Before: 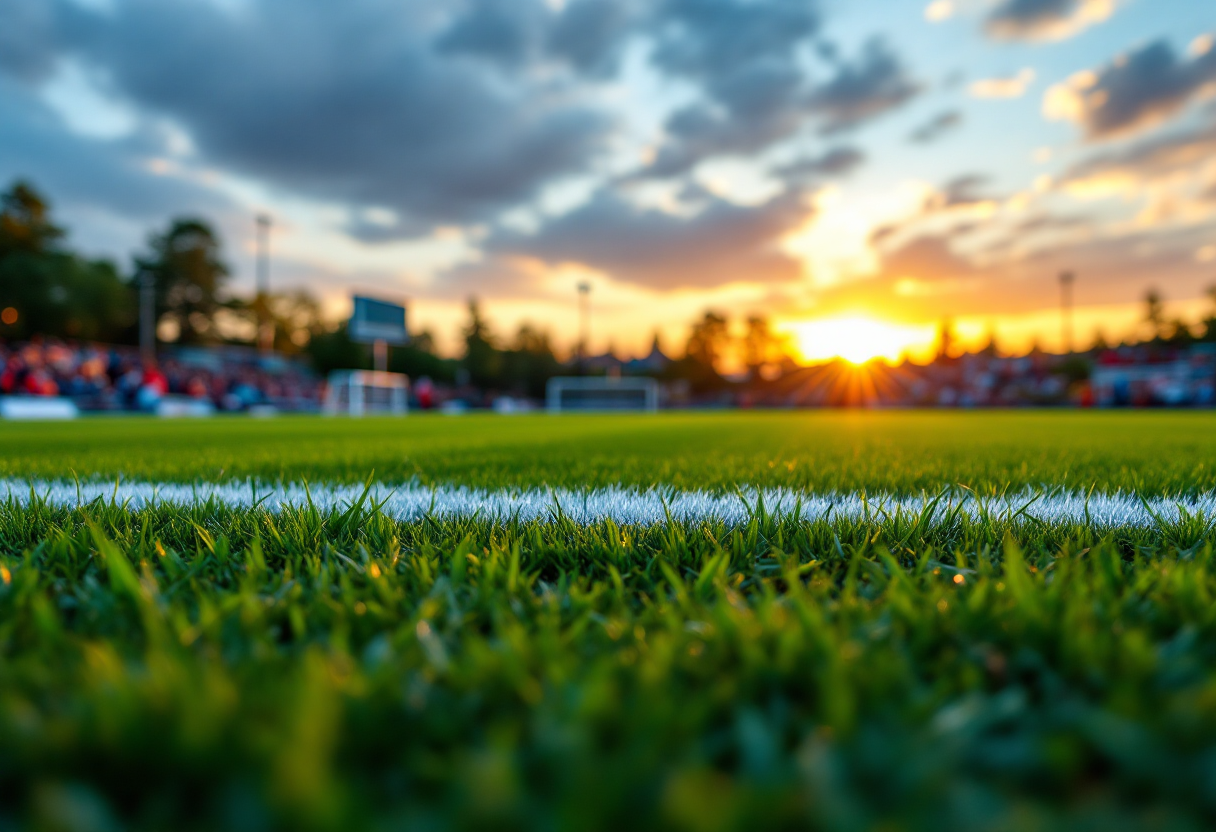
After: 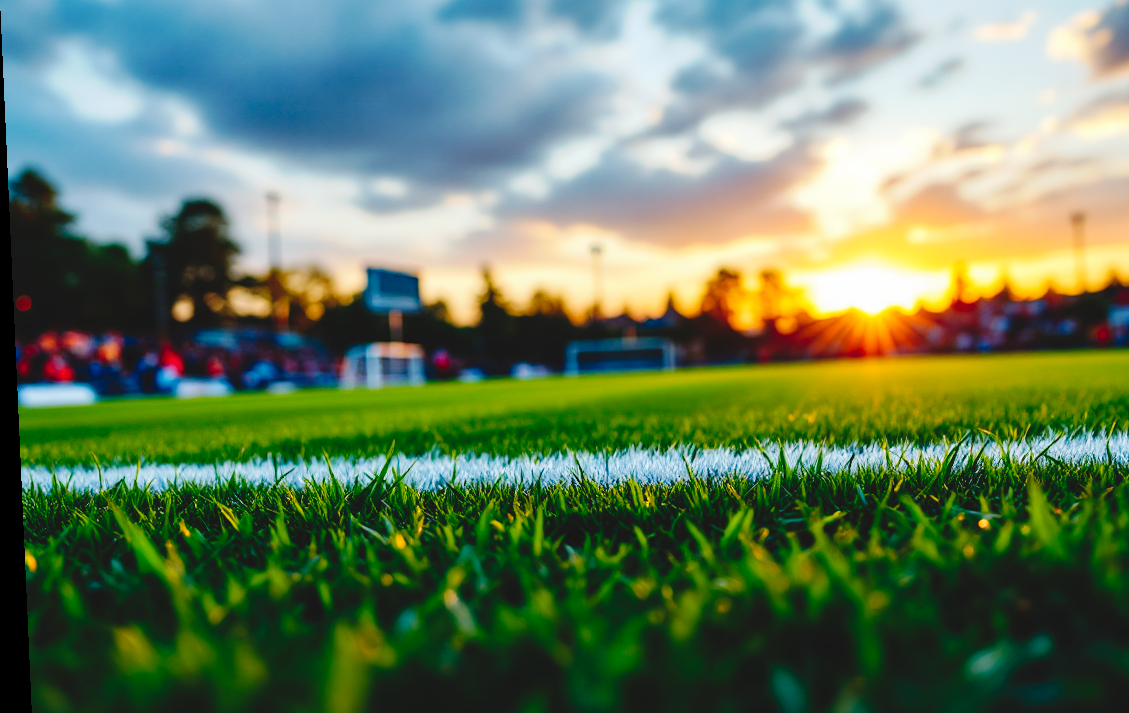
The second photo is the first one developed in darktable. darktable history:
crop: top 7.49%, right 9.717%, bottom 11.943%
tone curve: curves: ch0 [(0, 0) (0.003, 0.075) (0.011, 0.079) (0.025, 0.079) (0.044, 0.082) (0.069, 0.085) (0.1, 0.089) (0.136, 0.096) (0.177, 0.105) (0.224, 0.14) (0.277, 0.202) (0.335, 0.304) (0.399, 0.417) (0.468, 0.521) (0.543, 0.636) (0.623, 0.726) (0.709, 0.801) (0.801, 0.878) (0.898, 0.927) (1, 1)], preserve colors none
rotate and perspective: rotation -2.56°, automatic cropping off
